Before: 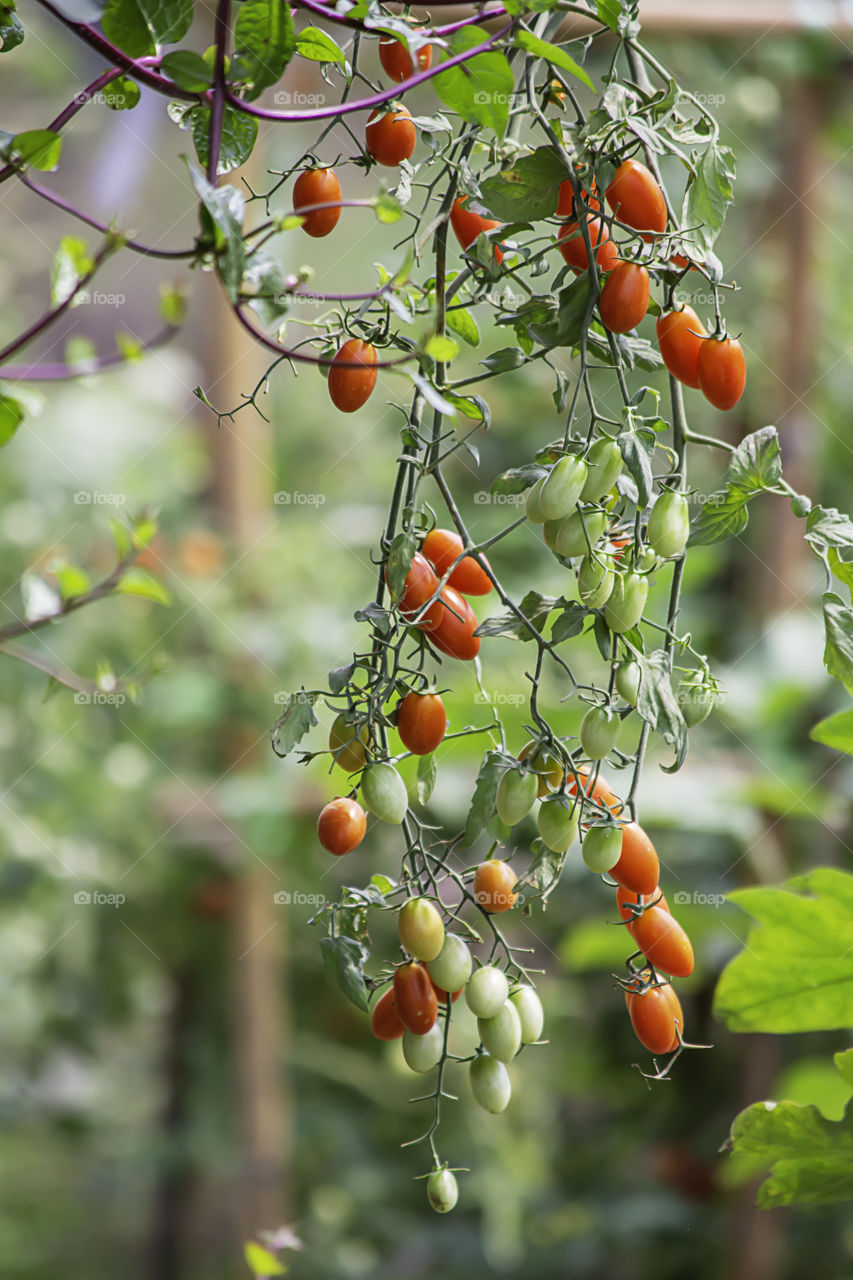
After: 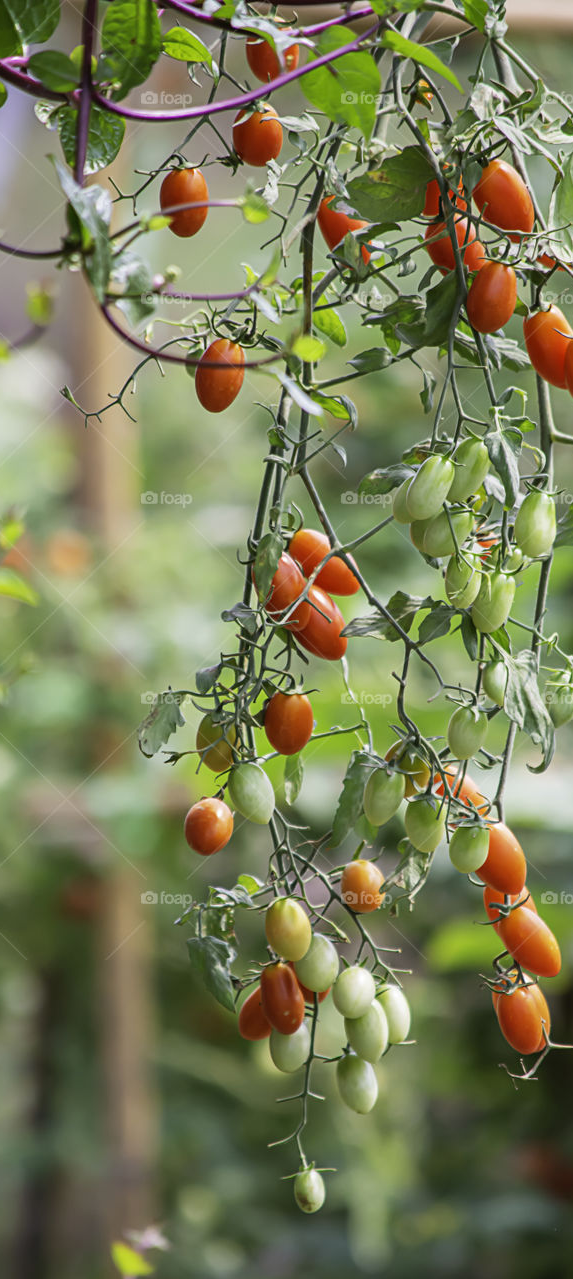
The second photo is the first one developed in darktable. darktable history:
crop and rotate: left 15.698%, right 17.029%
